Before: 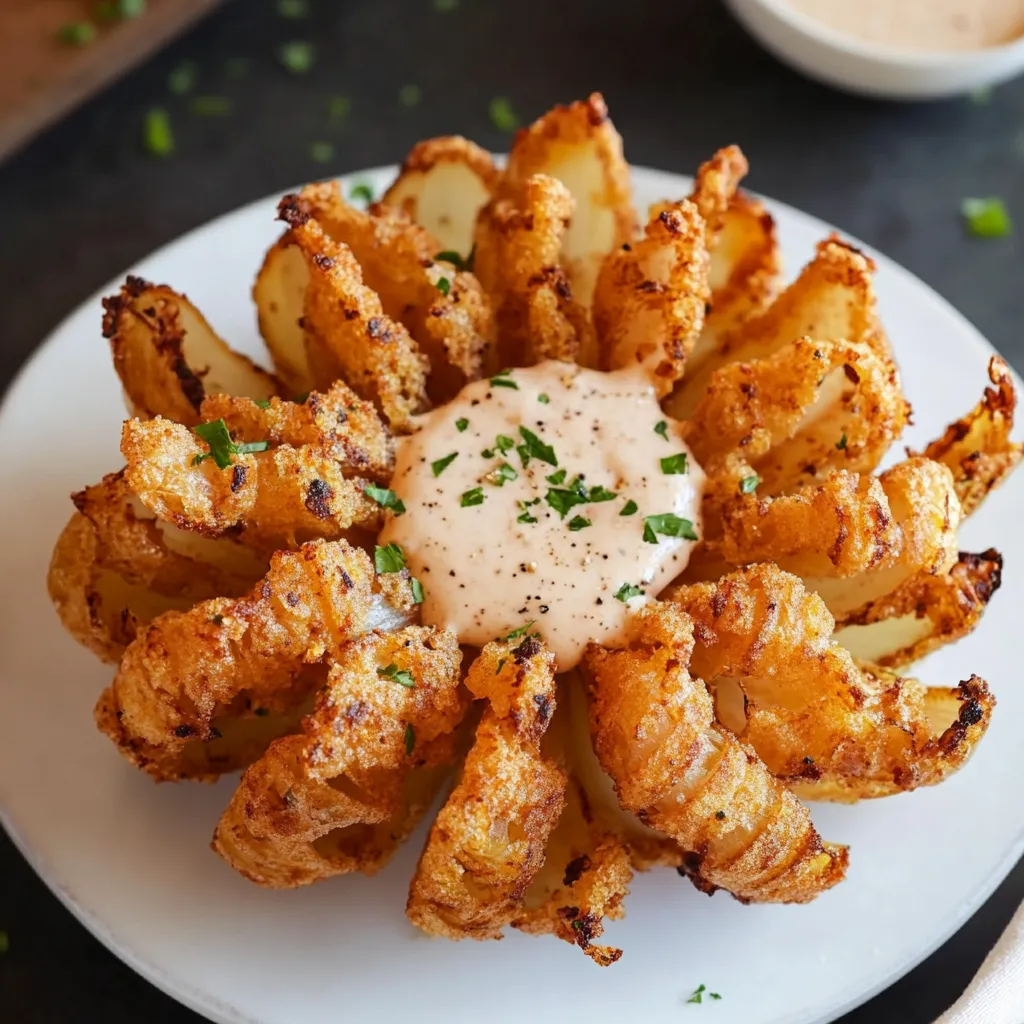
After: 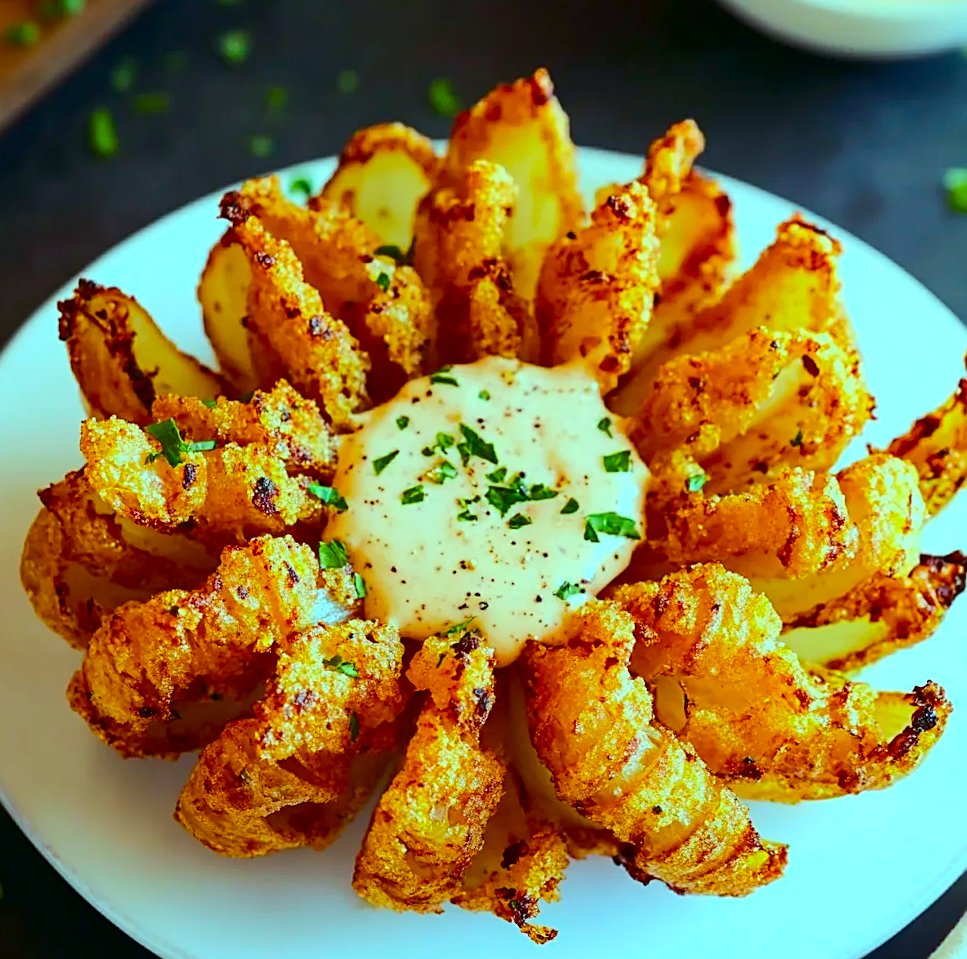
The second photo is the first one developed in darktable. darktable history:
contrast brightness saturation: contrast 0.16, saturation 0.32
color balance rgb: perceptual saturation grading › global saturation 25%, perceptual brilliance grading › mid-tones 10%, perceptual brilliance grading › shadows 15%, global vibrance 20%
sharpen: on, module defaults
rotate and perspective: rotation 0.062°, lens shift (vertical) 0.115, lens shift (horizontal) -0.133, crop left 0.047, crop right 0.94, crop top 0.061, crop bottom 0.94
exposure: black level correction 0.002, exposure -0.1 EV, compensate highlight preservation false
color balance: mode lift, gamma, gain (sRGB), lift [0.997, 0.979, 1.021, 1.011], gamma [1, 1.084, 0.916, 0.998], gain [1, 0.87, 1.13, 1.101], contrast 4.55%, contrast fulcrum 38.24%, output saturation 104.09%
